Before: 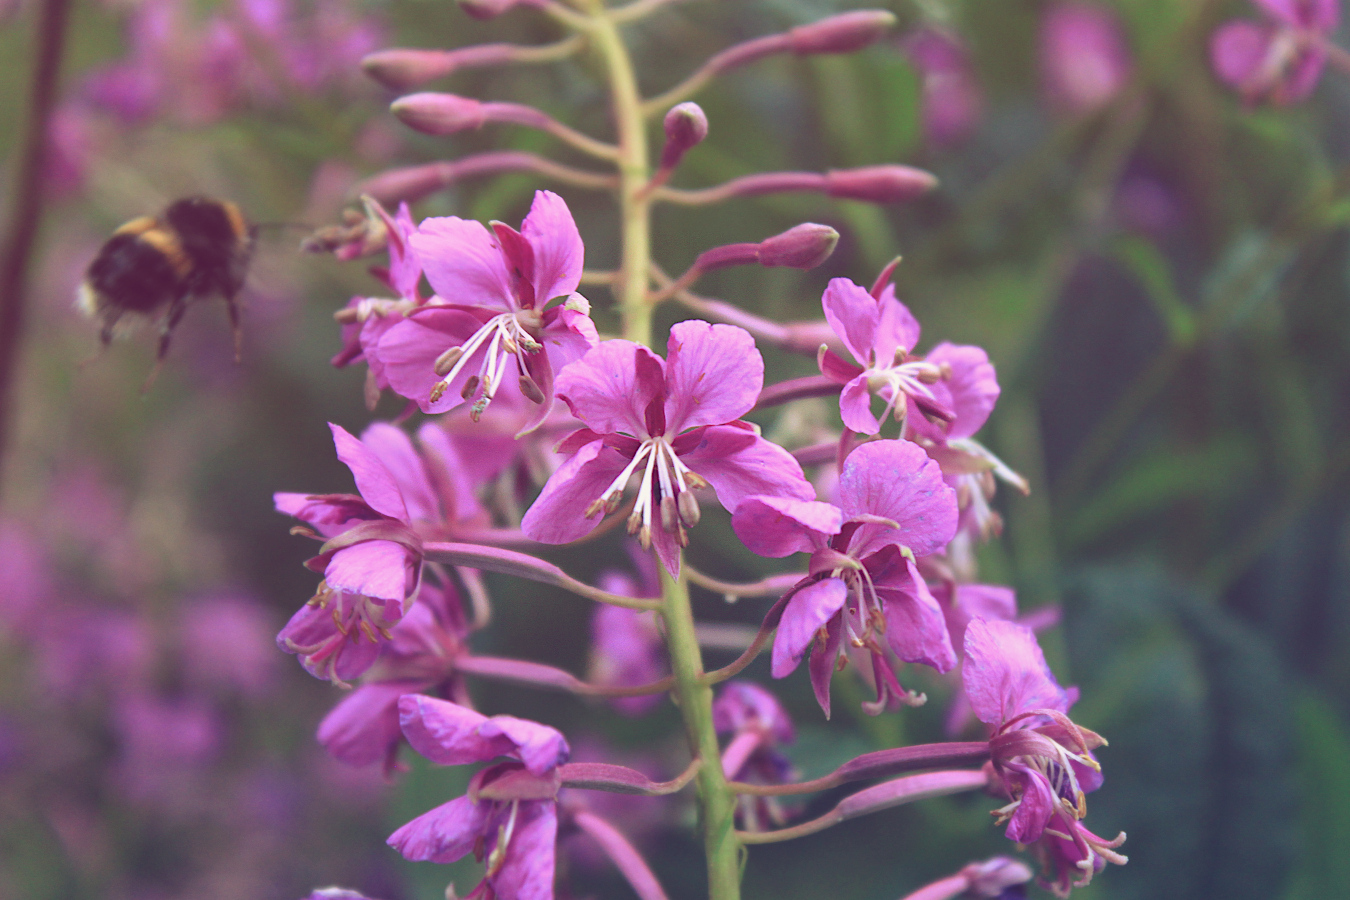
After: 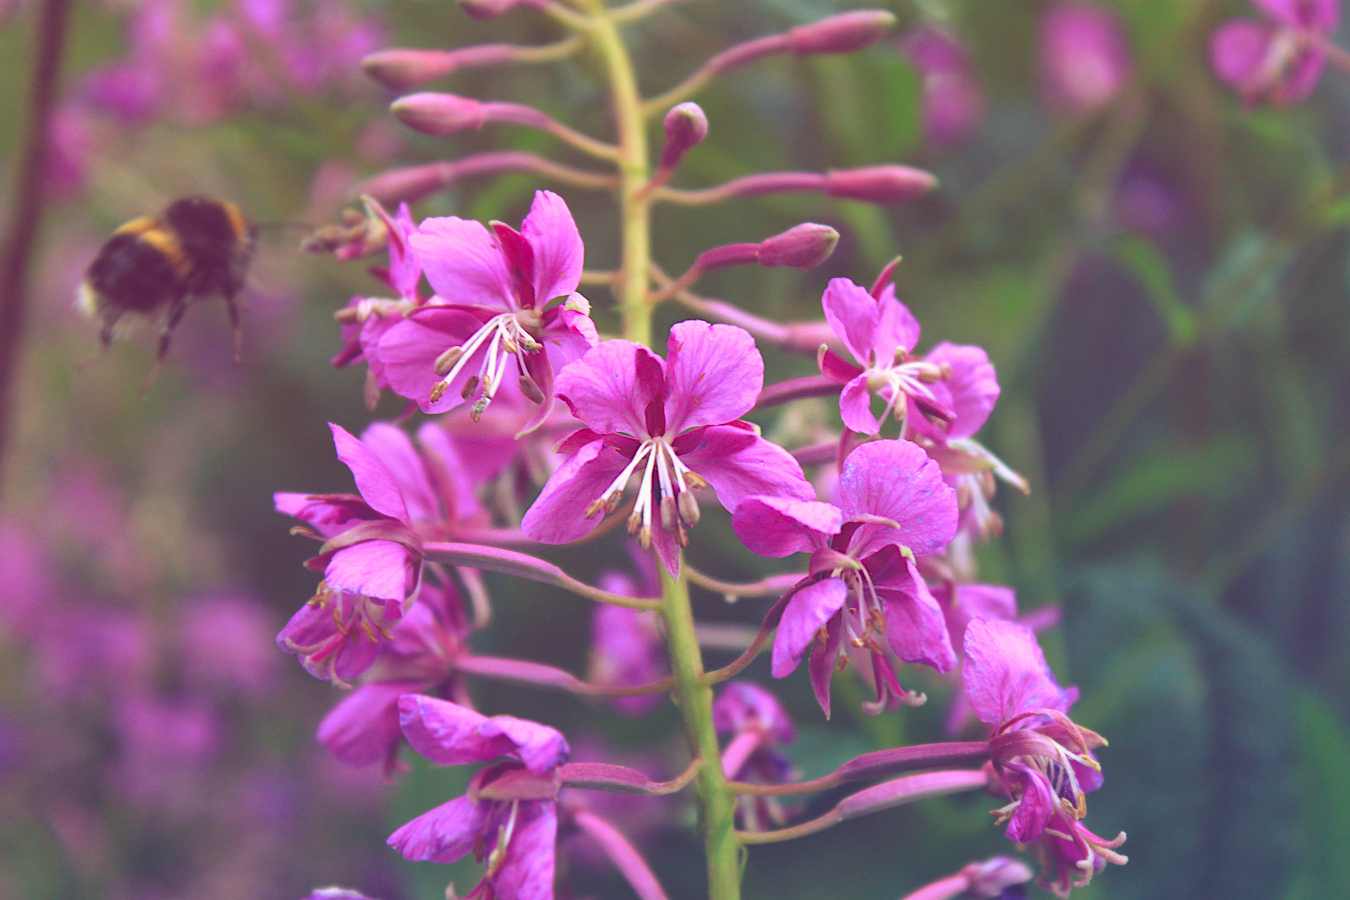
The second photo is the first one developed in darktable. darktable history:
color balance rgb: perceptual saturation grading › global saturation 19.964%, global vibrance 20%
shadows and highlights: shadows color adjustment 99.14%, highlights color adjustment 0.452%, low approximation 0.01, soften with gaussian
exposure: black level correction -0.008, exposure 0.07 EV, compensate highlight preservation false
